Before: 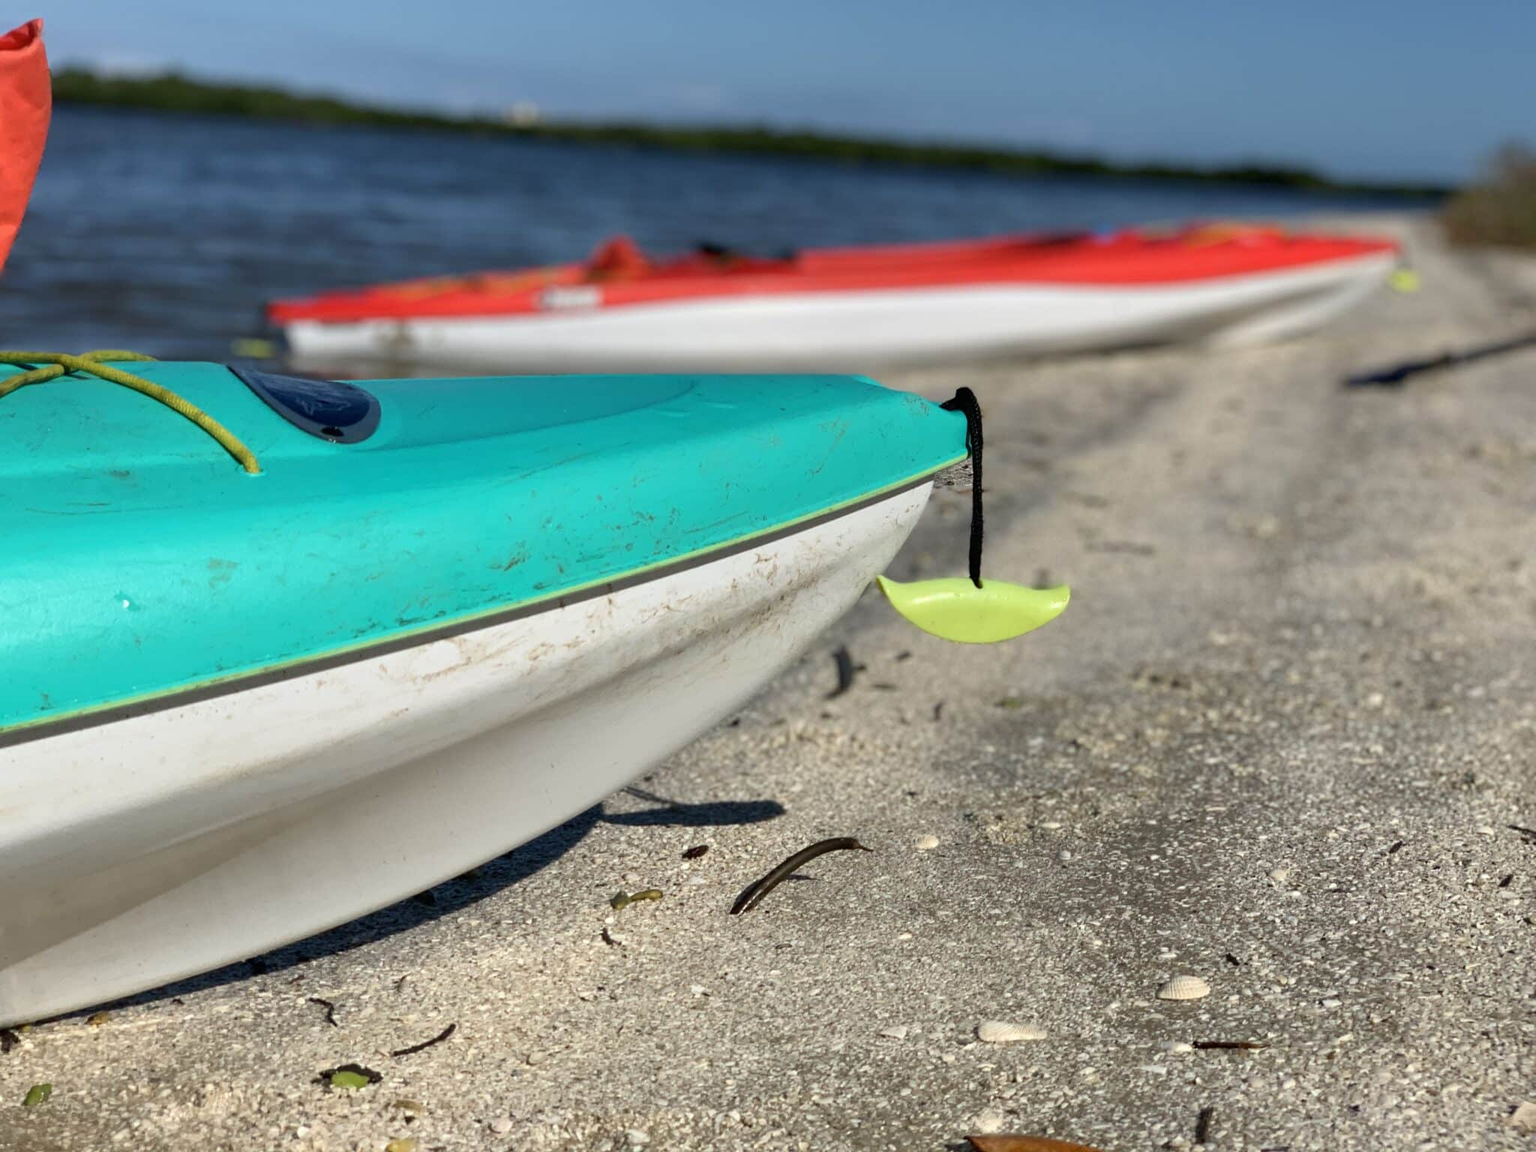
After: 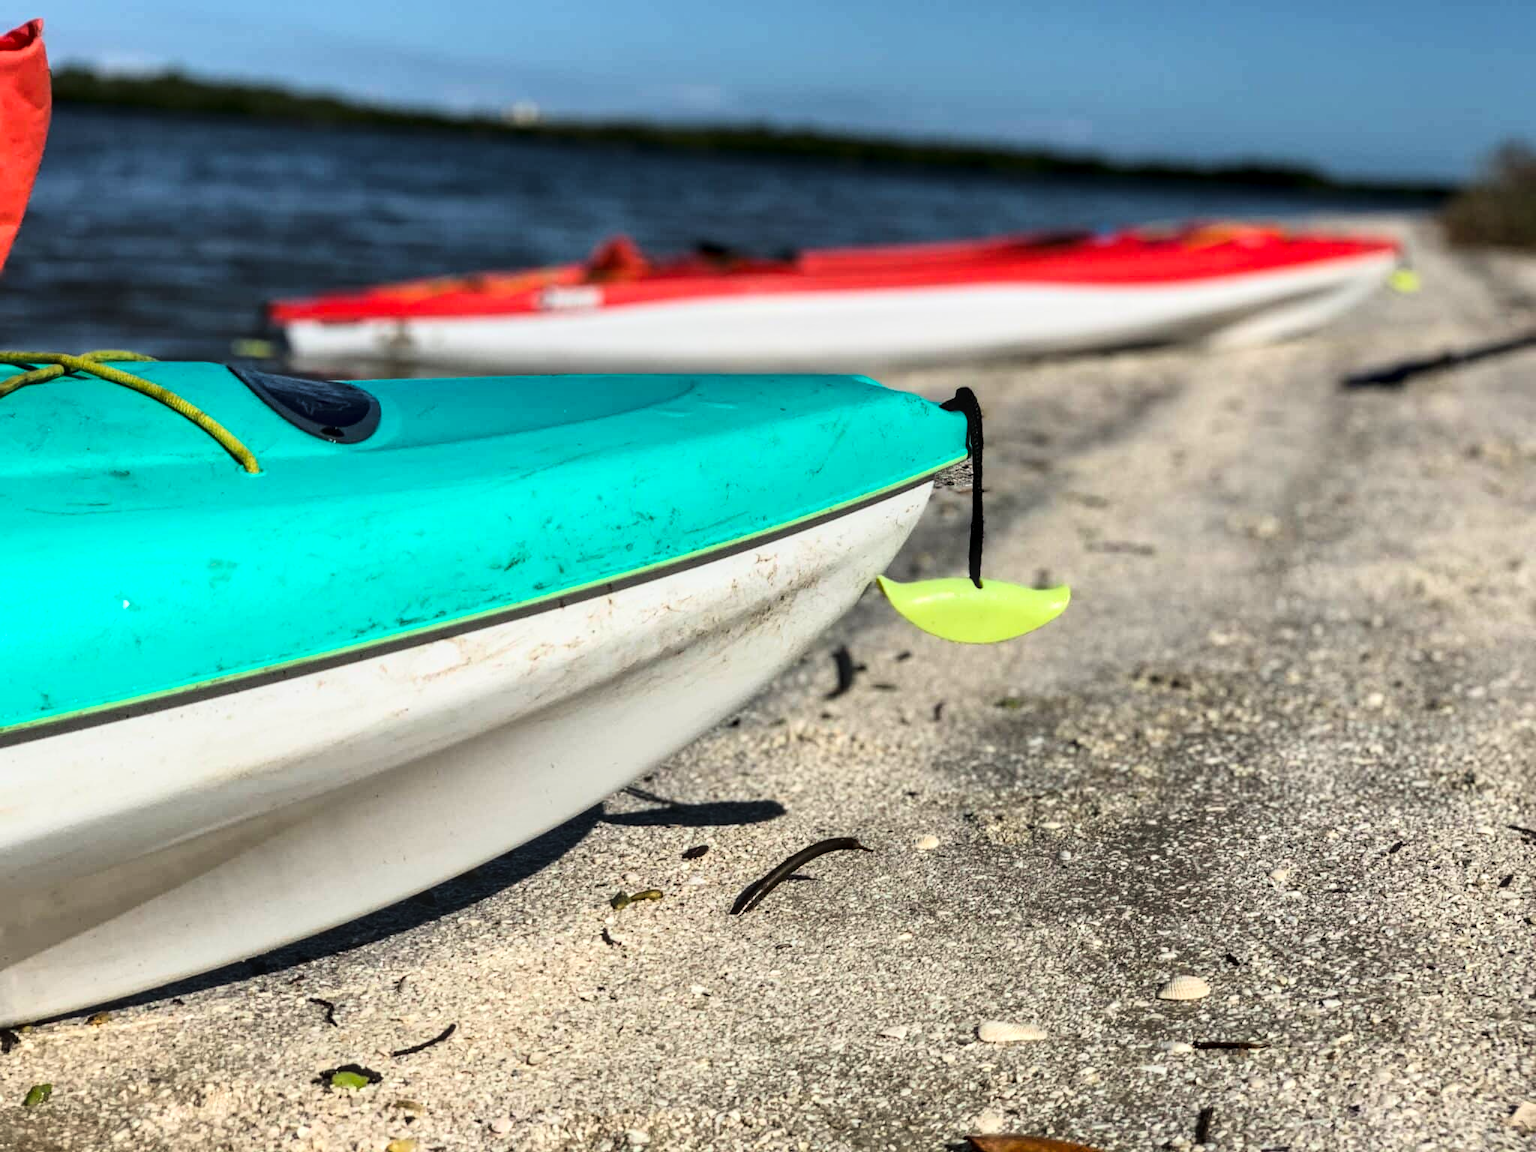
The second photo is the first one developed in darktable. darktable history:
tone curve: curves: ch0 [(0, 0) (0.195, 0.109) (0.751, 0.848) (1, 1)], color space Lab, linked channels, preserve colors none
local contrast: on, module defaults
